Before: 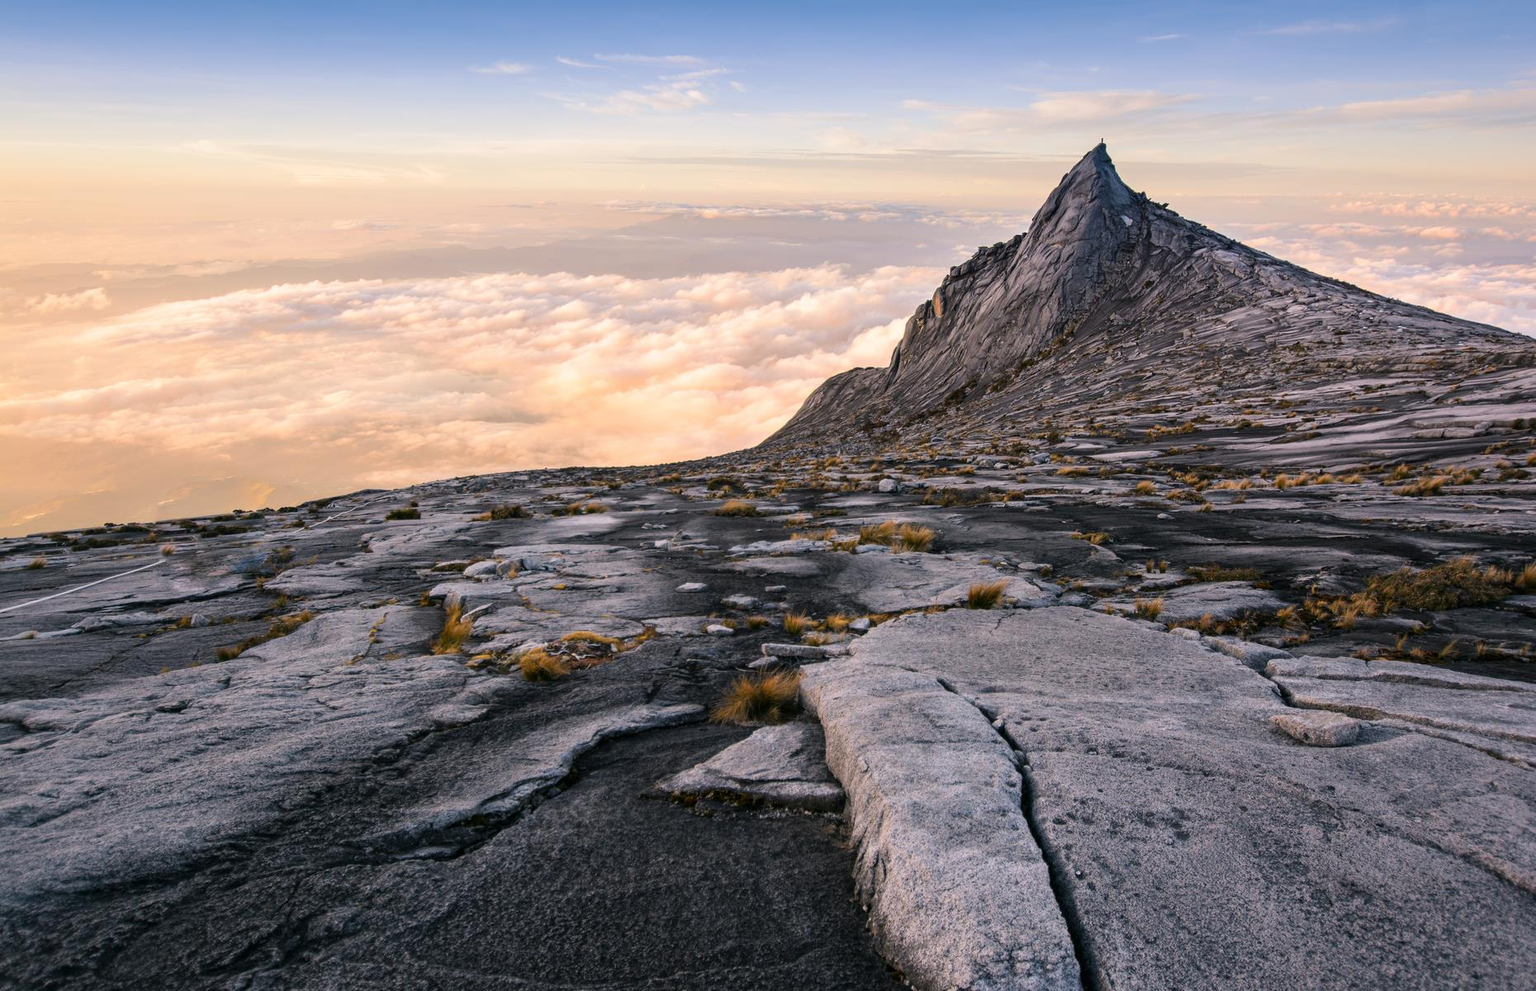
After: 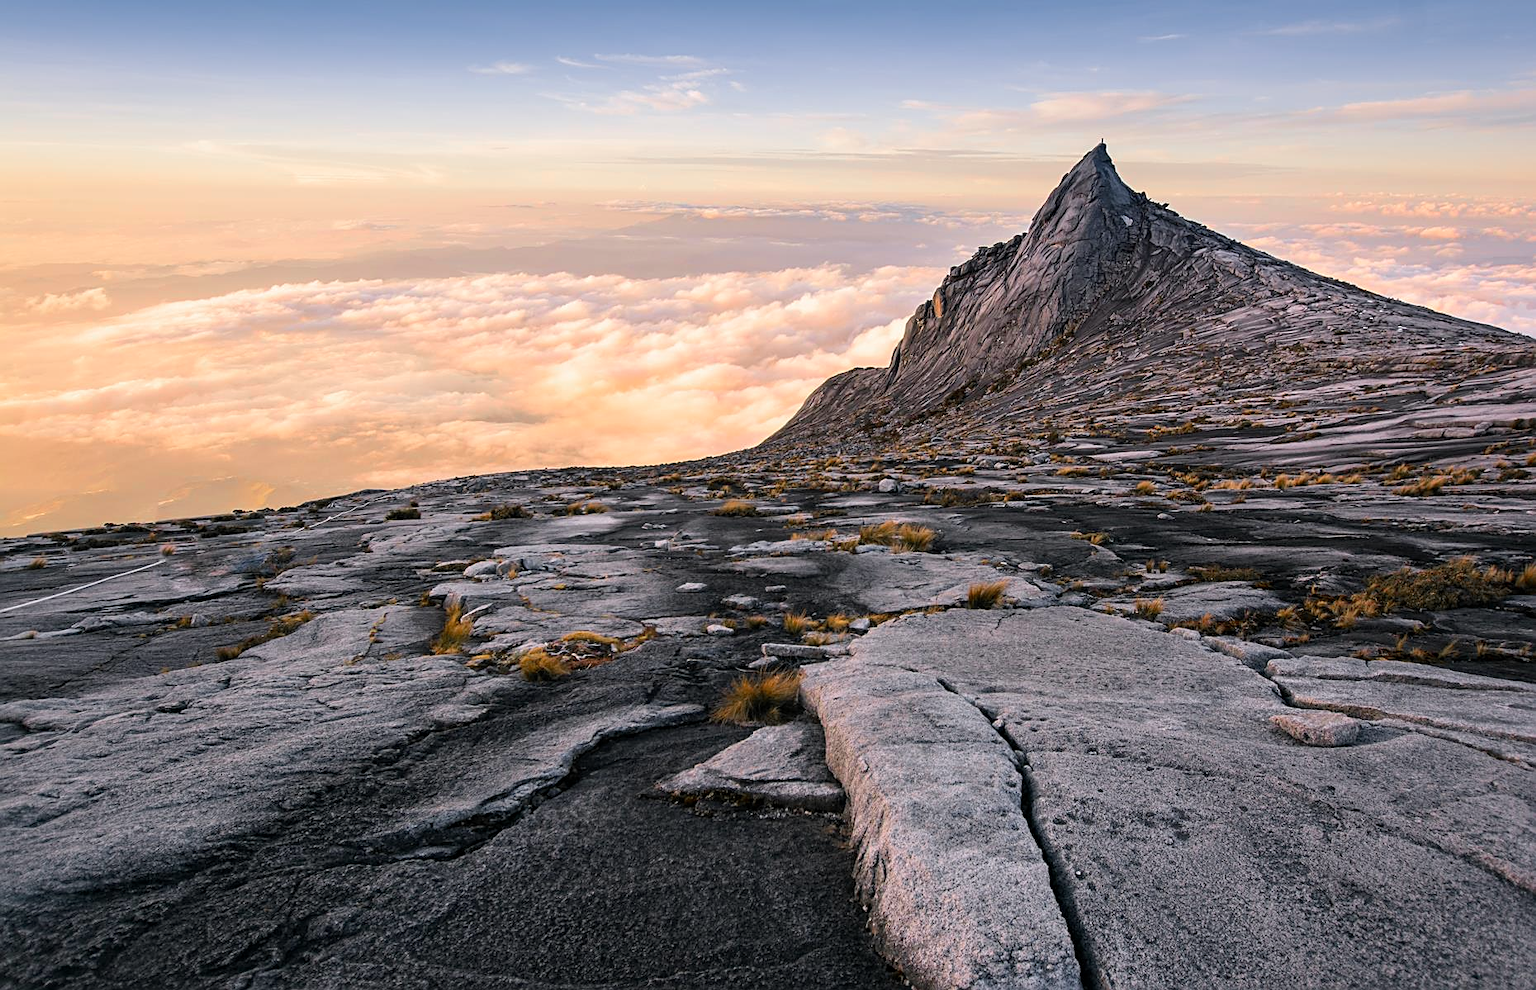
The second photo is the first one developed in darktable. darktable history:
exposure: black level correction 0.001, compensate highlight preservation false
sharpen: on, module defaults
color zones: curves: ch1 [(0, 0.679) (0.143, 0.647) (0.286, 0.261) (0.378, -0.011) (0.571, 0.396) (0.714, 0.399) (0.857, 0.406) (1, 0.679)]
